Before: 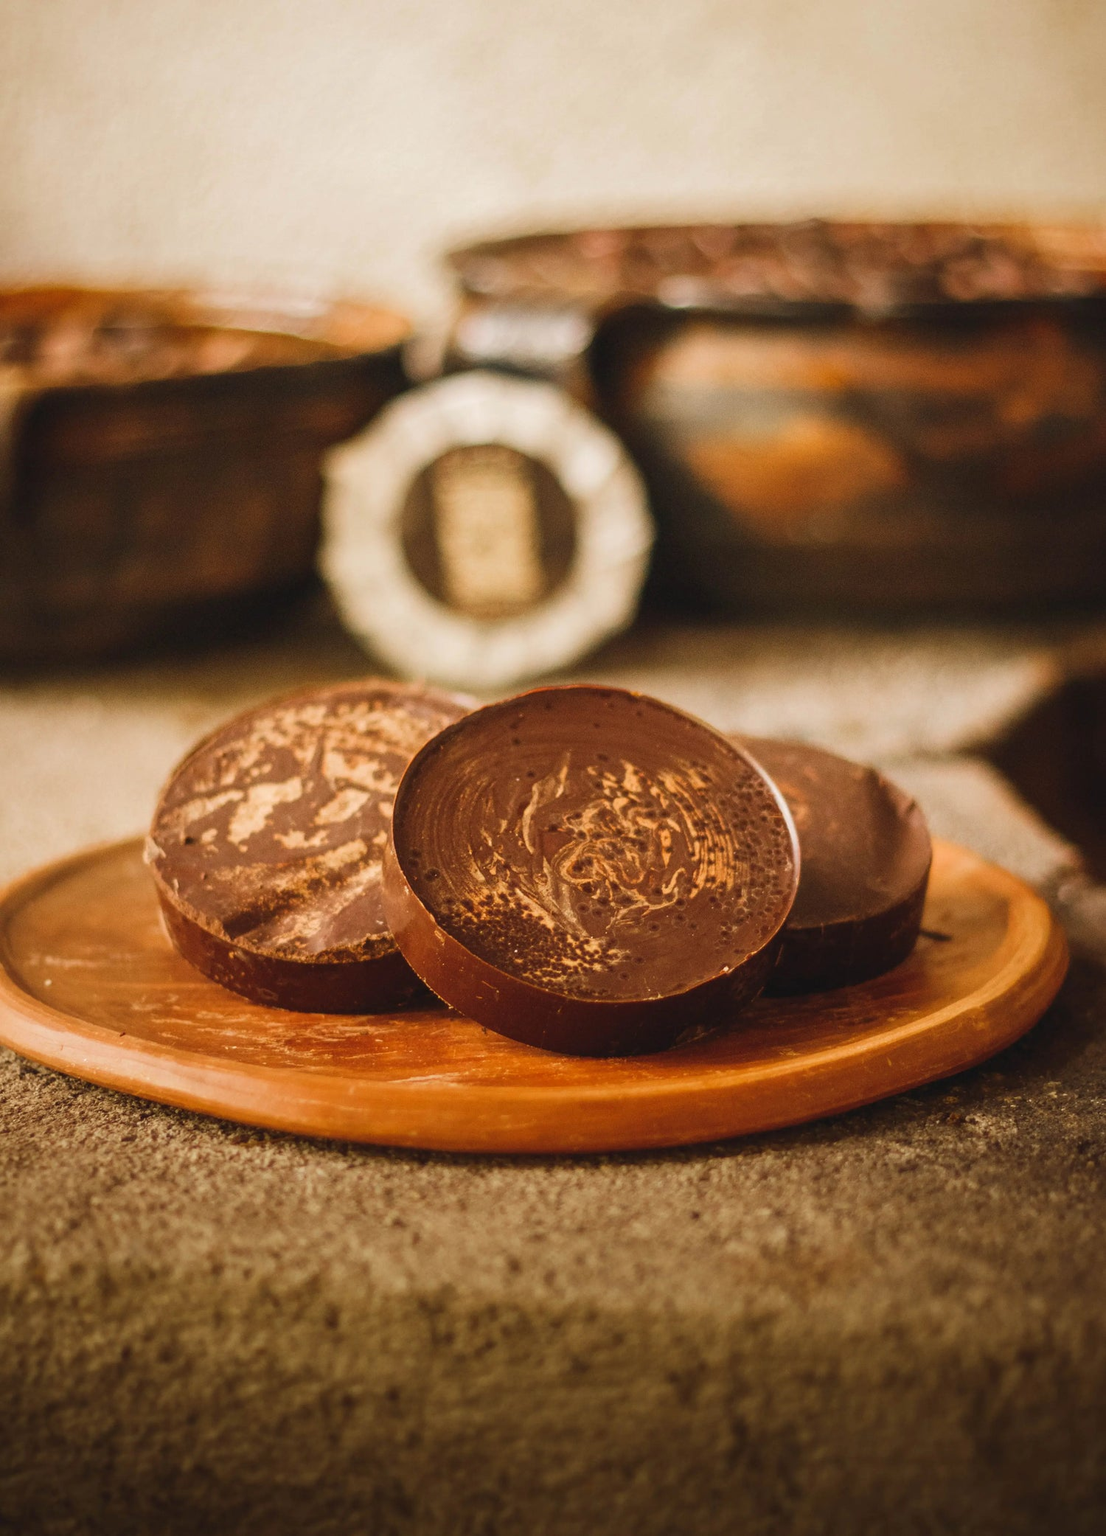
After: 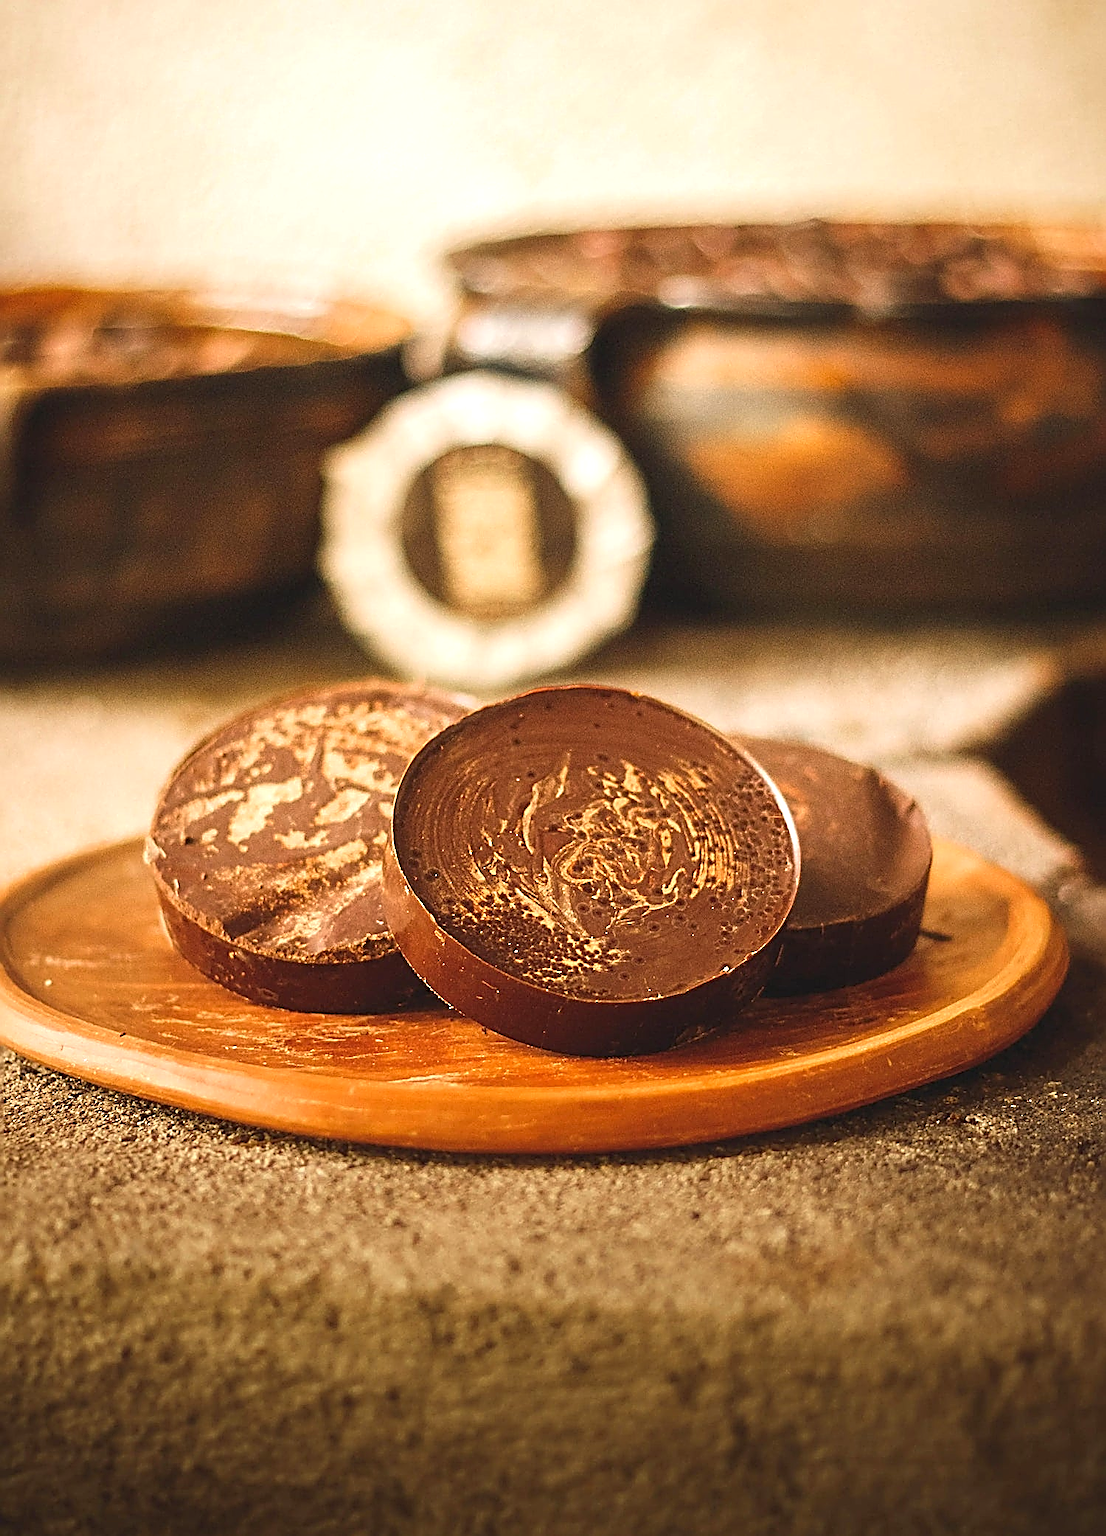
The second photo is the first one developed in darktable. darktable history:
sharpen: amount 2
exposure: exposure 0.556 EV, compensate highlight preservation false
